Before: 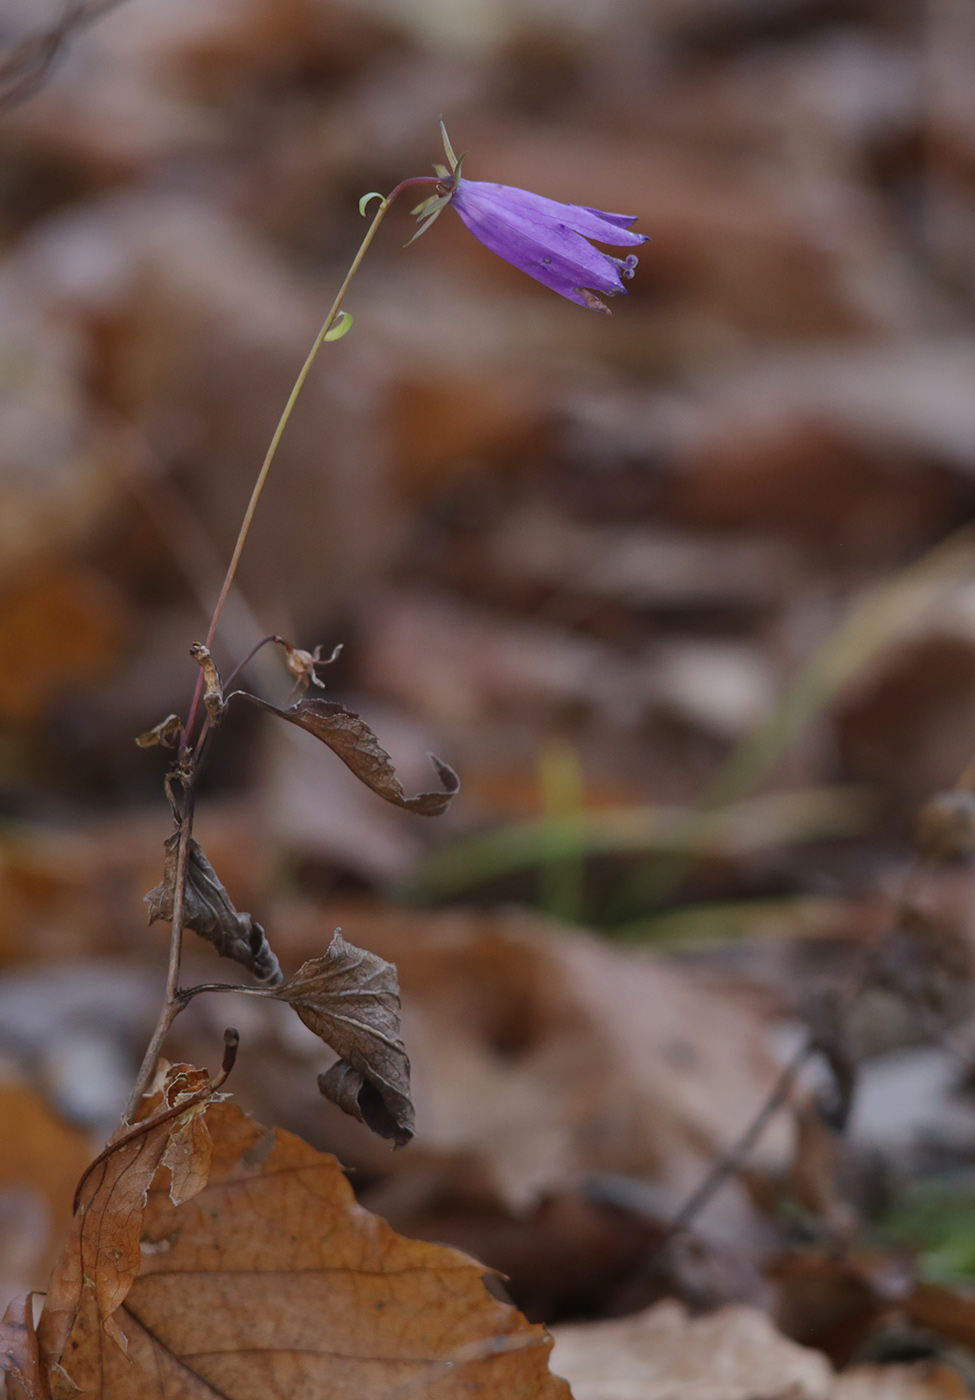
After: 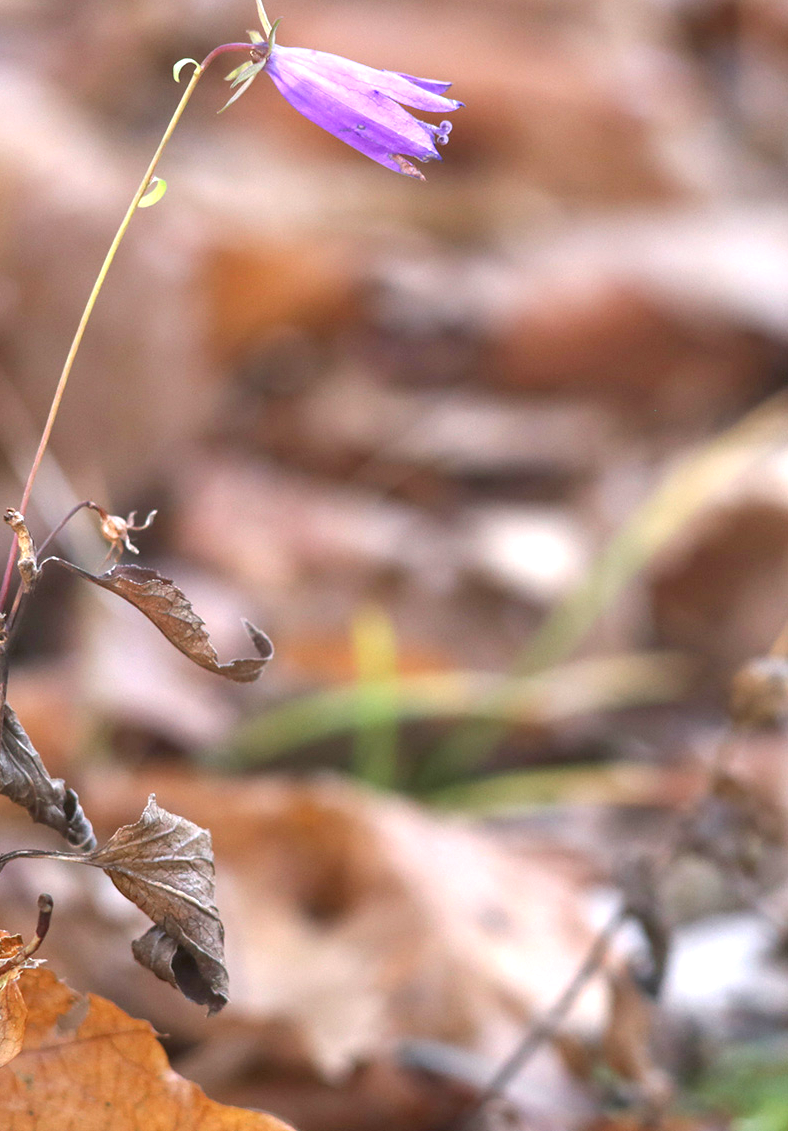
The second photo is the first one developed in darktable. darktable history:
crop: left 19.159%, top 9.58%, bottom 9.58%
exposure: black level correction 0.001, exposure 1.84 EV, compensate highlight preservation false
